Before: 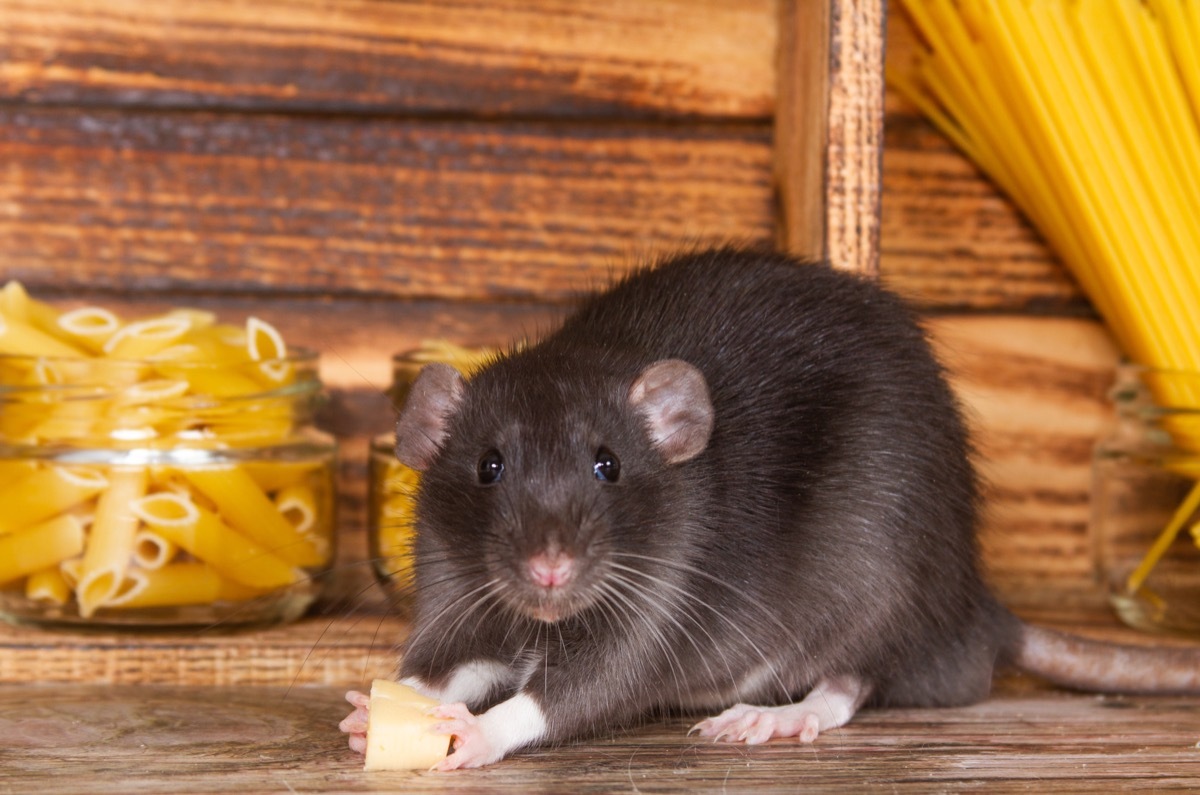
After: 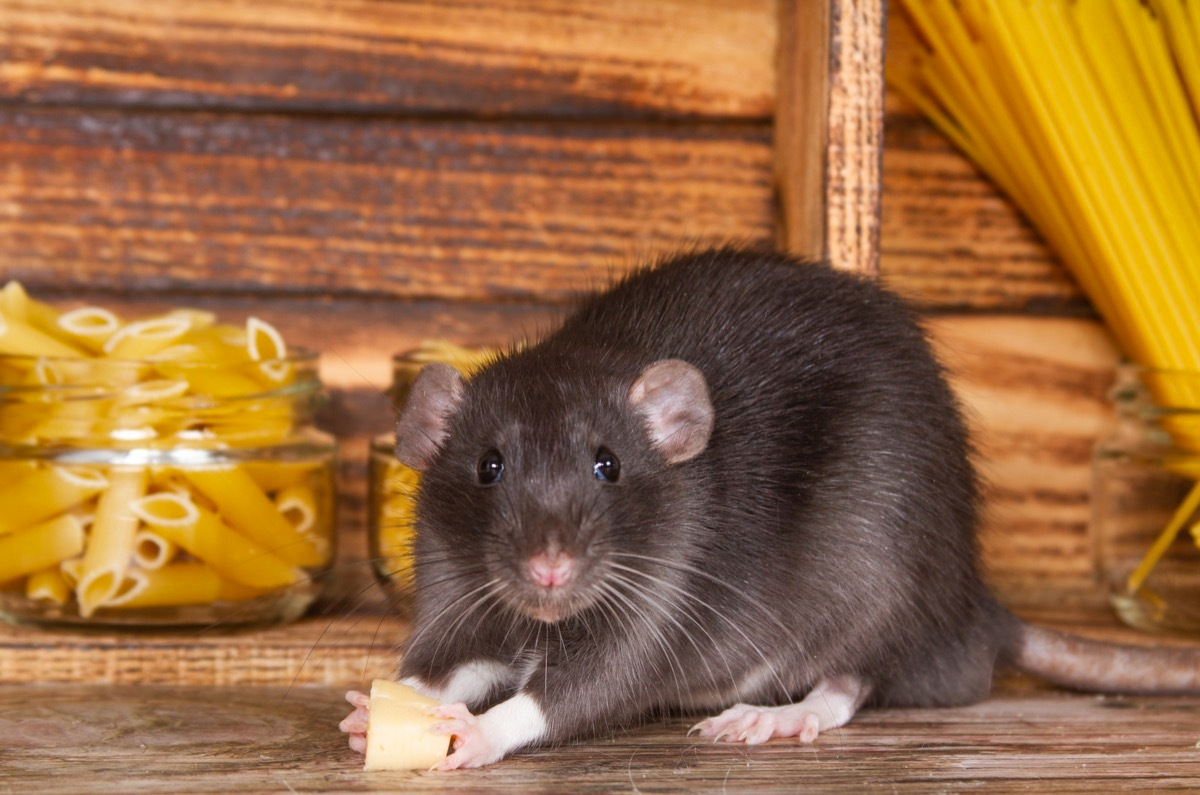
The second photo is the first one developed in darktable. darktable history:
shadows and highlights: white point adjustment 0.095, highlights -71.26, highlights color adjustment 41.78%, soften with gaussian
